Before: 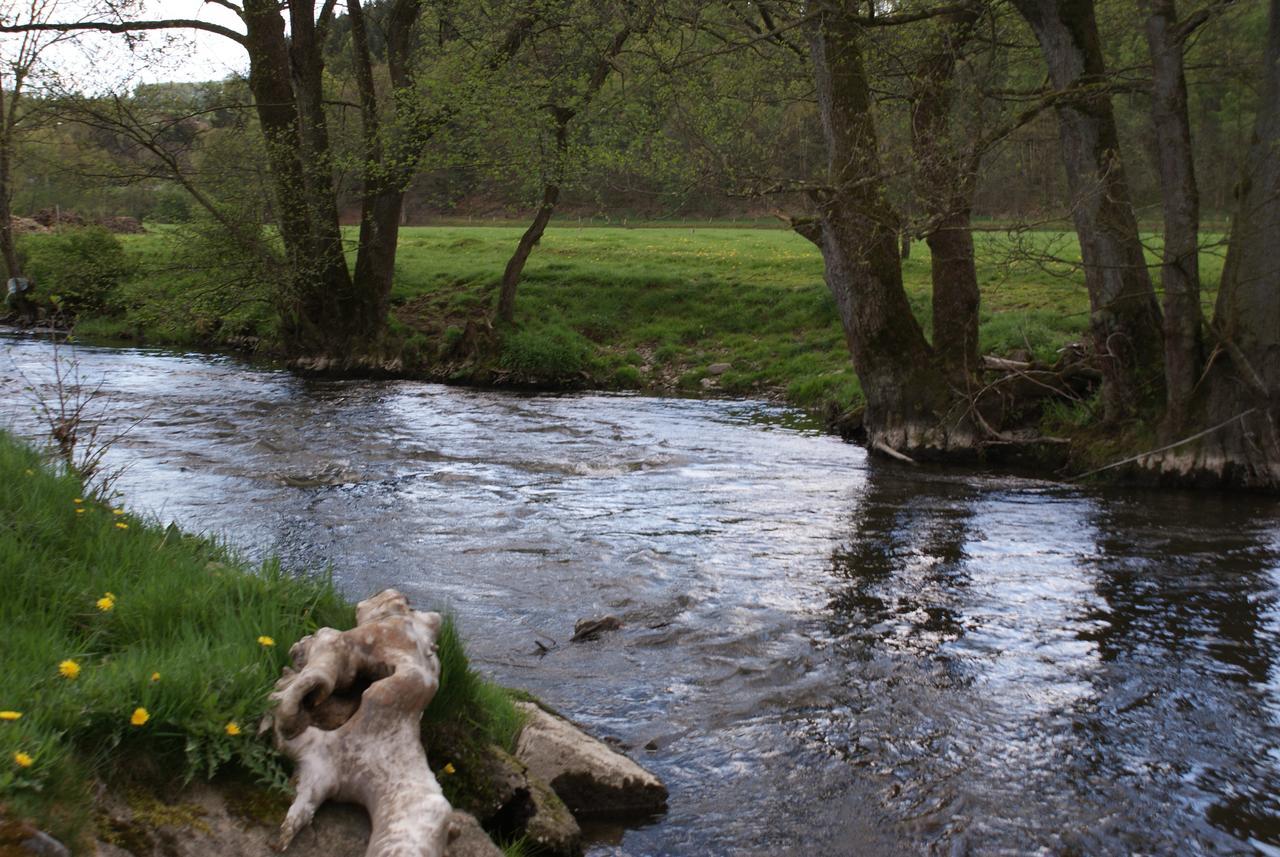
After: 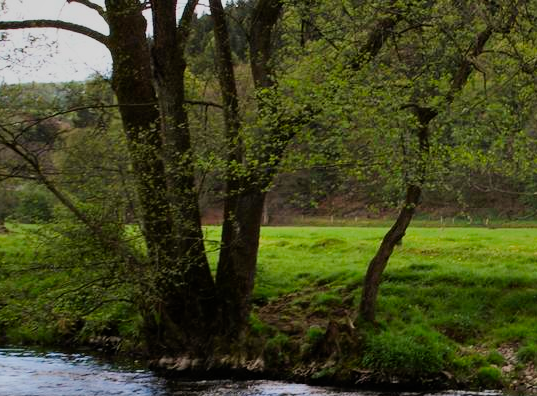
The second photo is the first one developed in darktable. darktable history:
crop and rotate: left 10.817%, top 0.062%, right 47.194%, bottom 53.626%
shadows and highlights: soften with gaussian
color balance rgb: perceptual saturation grading › global saturation 10%
contrast brightness saturation: brightness -0.02, saturation 0.35
filmic rgb: black relative exposure -7.65 EV, white relative exposure 4.56 EV, hardness 3.61
